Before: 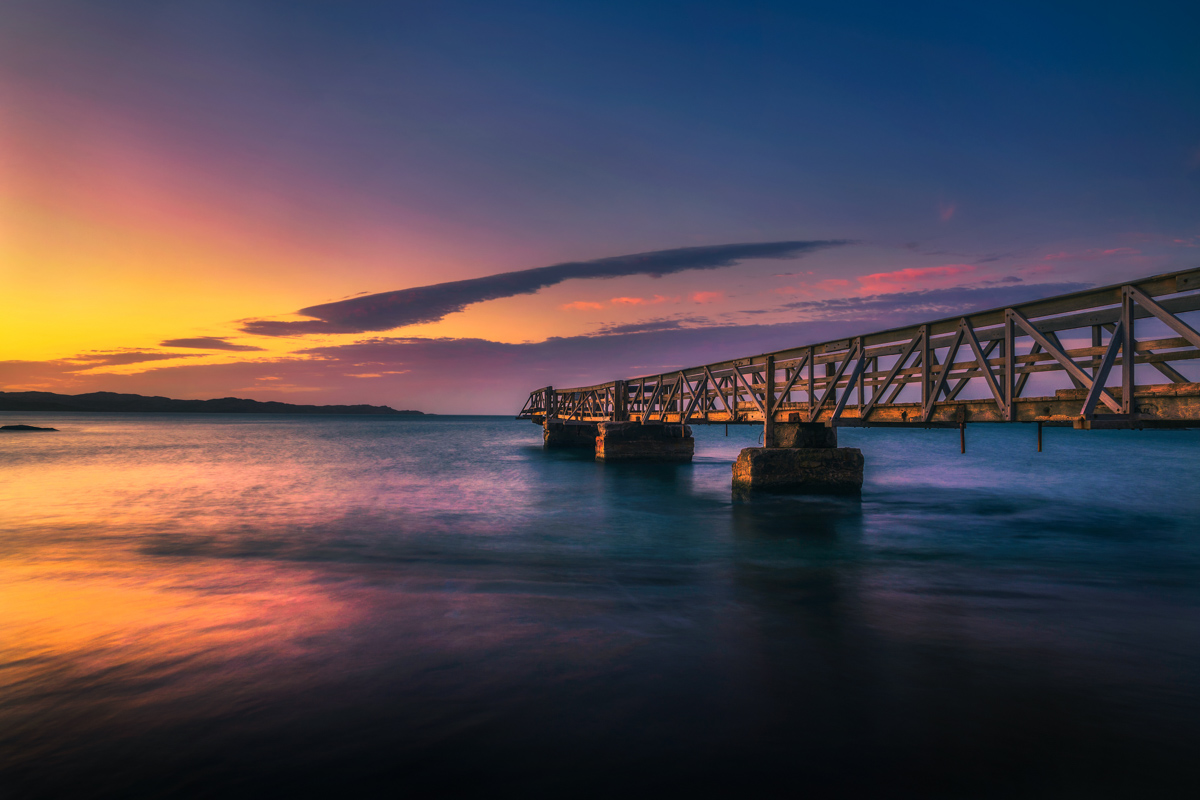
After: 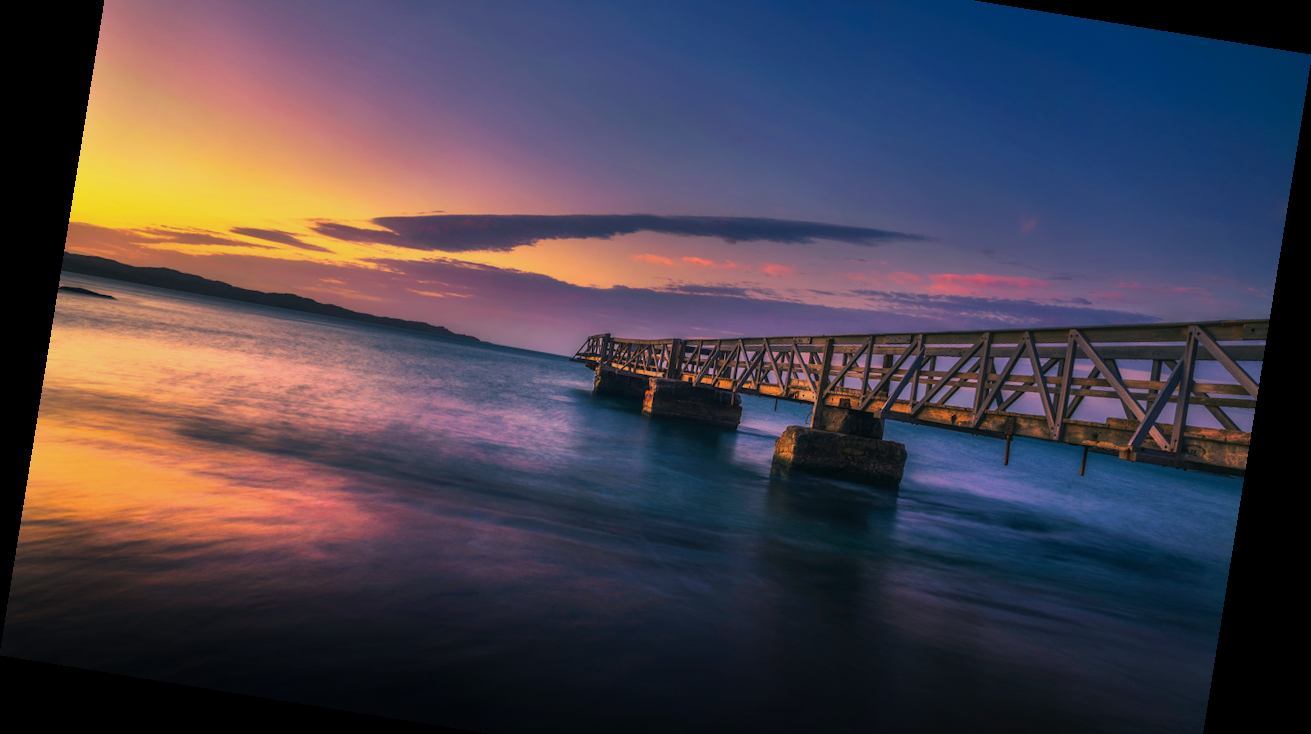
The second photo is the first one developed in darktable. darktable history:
crop: top 13.819%, bottom 11.169%
rotate and perspective: rotation 9.12°, automatic cropping off
white balance: red 0.954, blue 1.079
